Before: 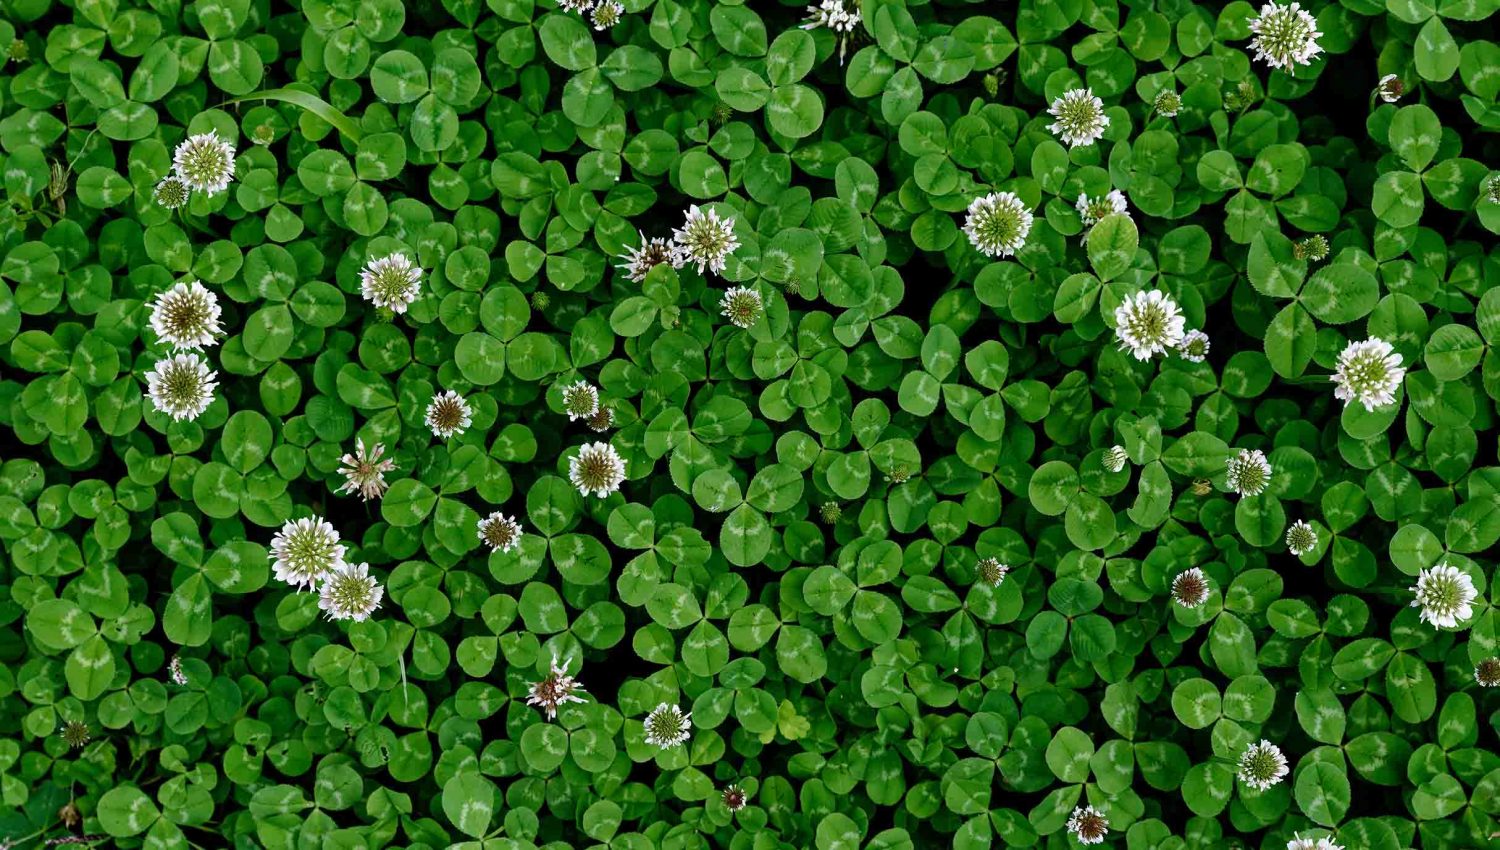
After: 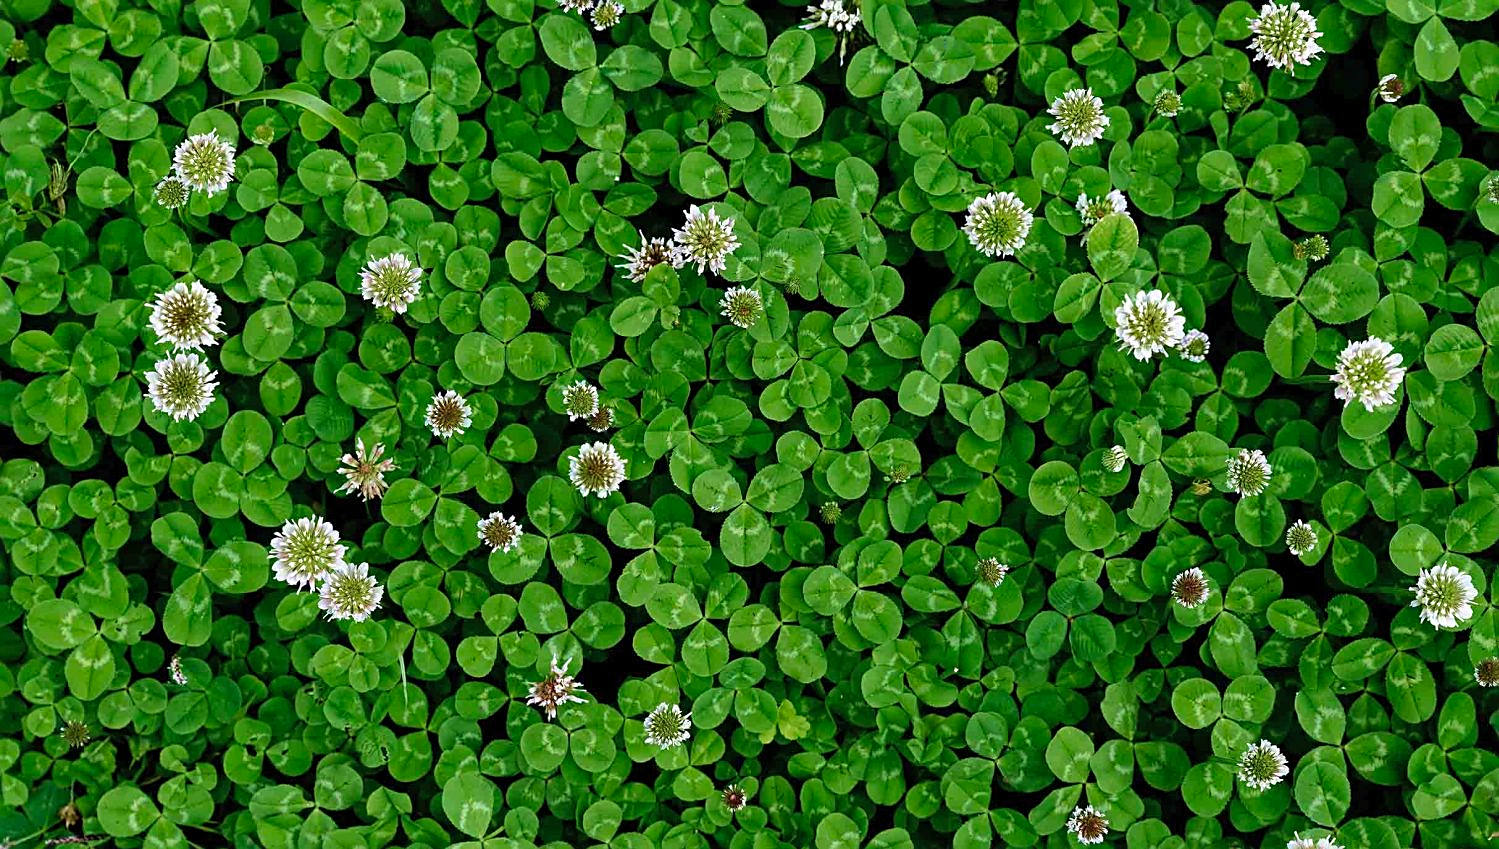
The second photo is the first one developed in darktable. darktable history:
velvia: on, module defaults
sharpen: on, module defaults
contrast brightness saturation: contrast 0.03, brightness 0.06, saturation 0.13
